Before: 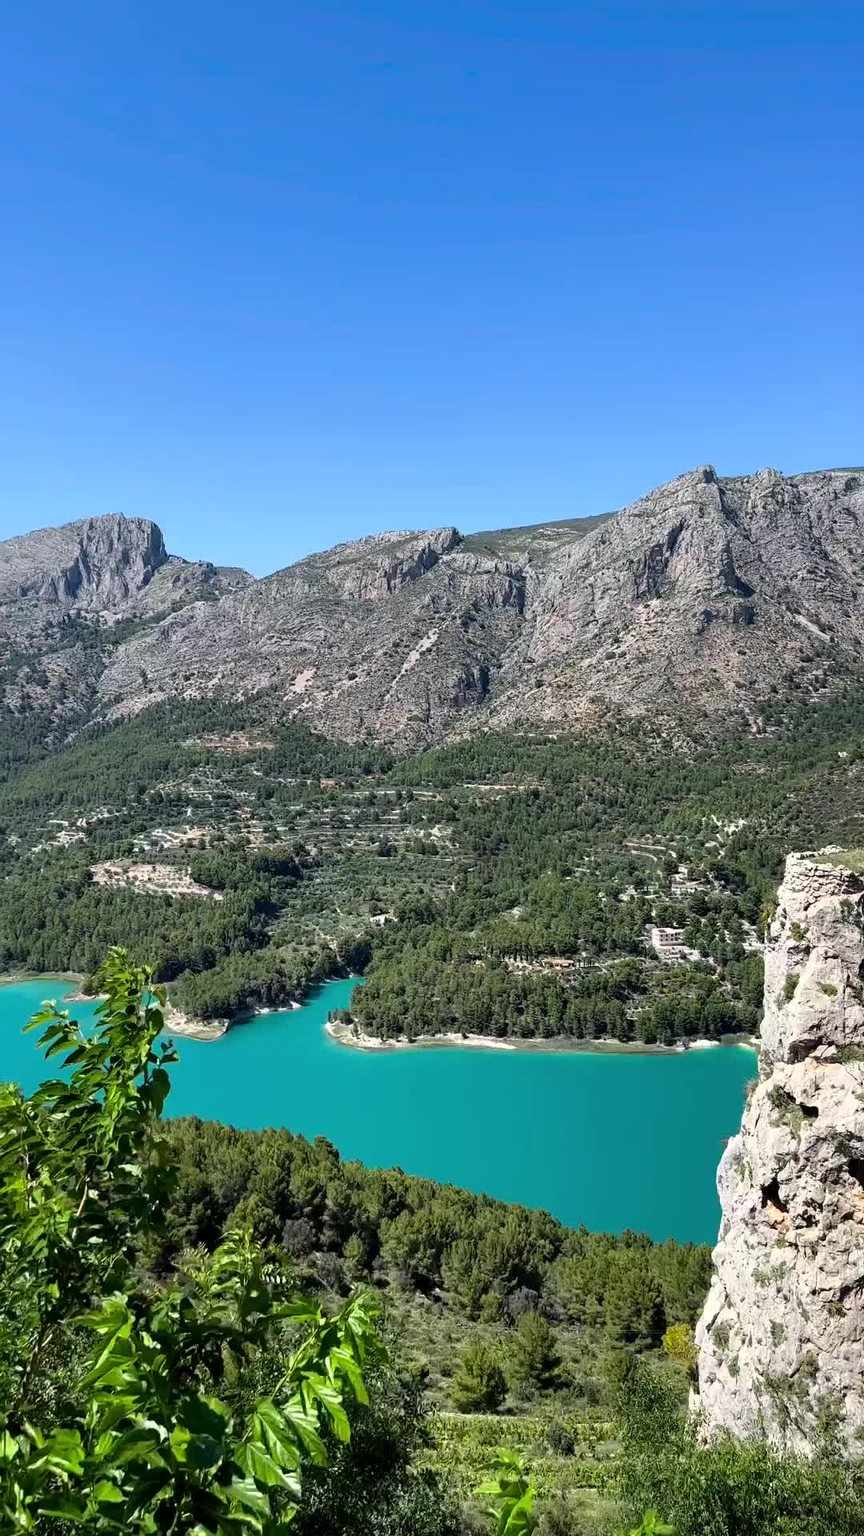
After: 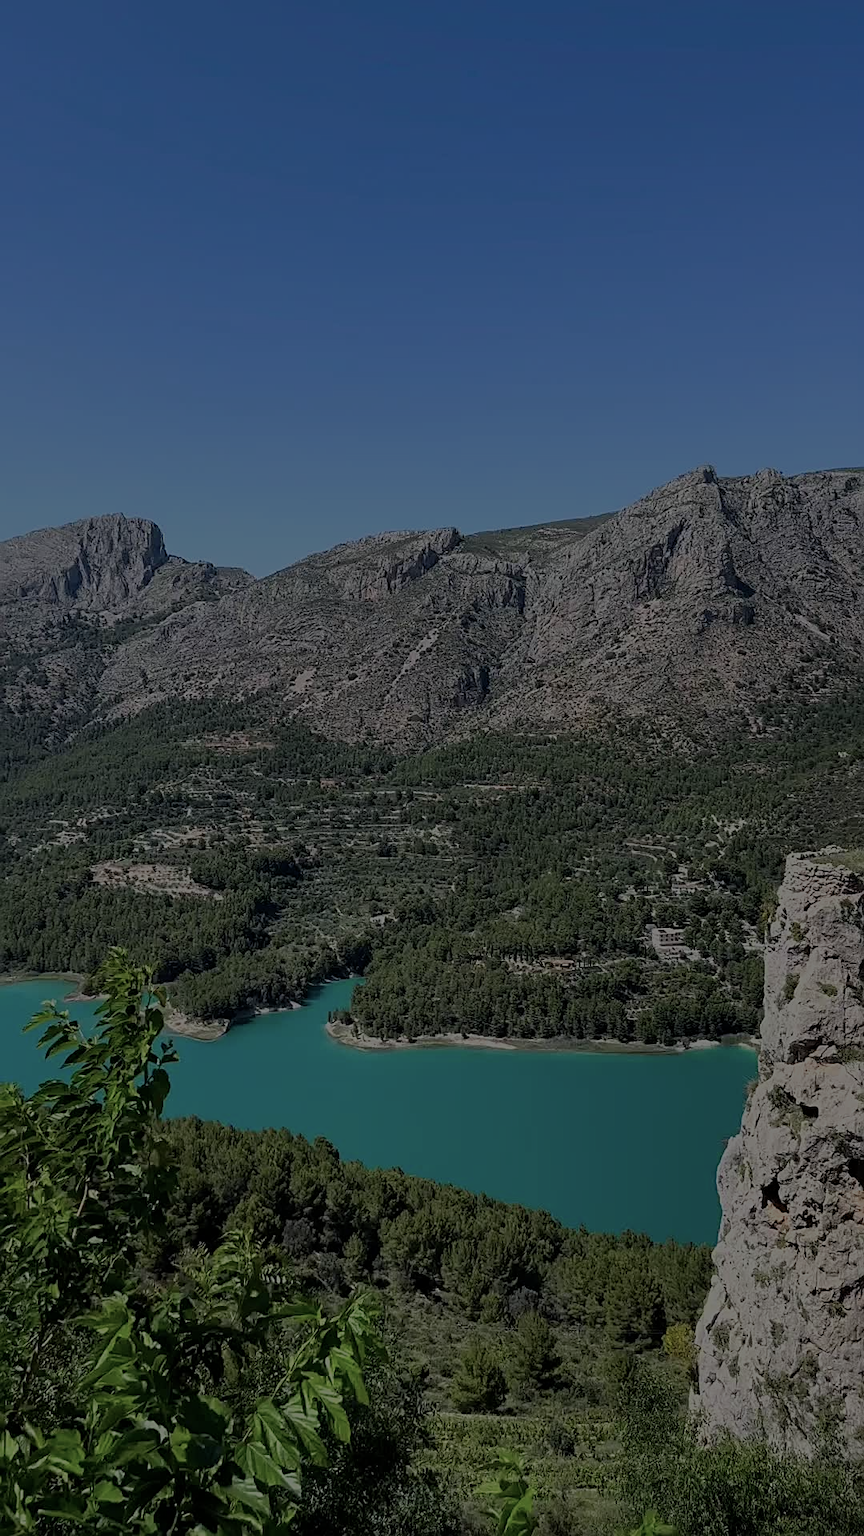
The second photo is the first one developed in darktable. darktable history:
sharpen: on, module defaults
color balance rgb: perceptual brilliance grading › global brilliance -48.39%
